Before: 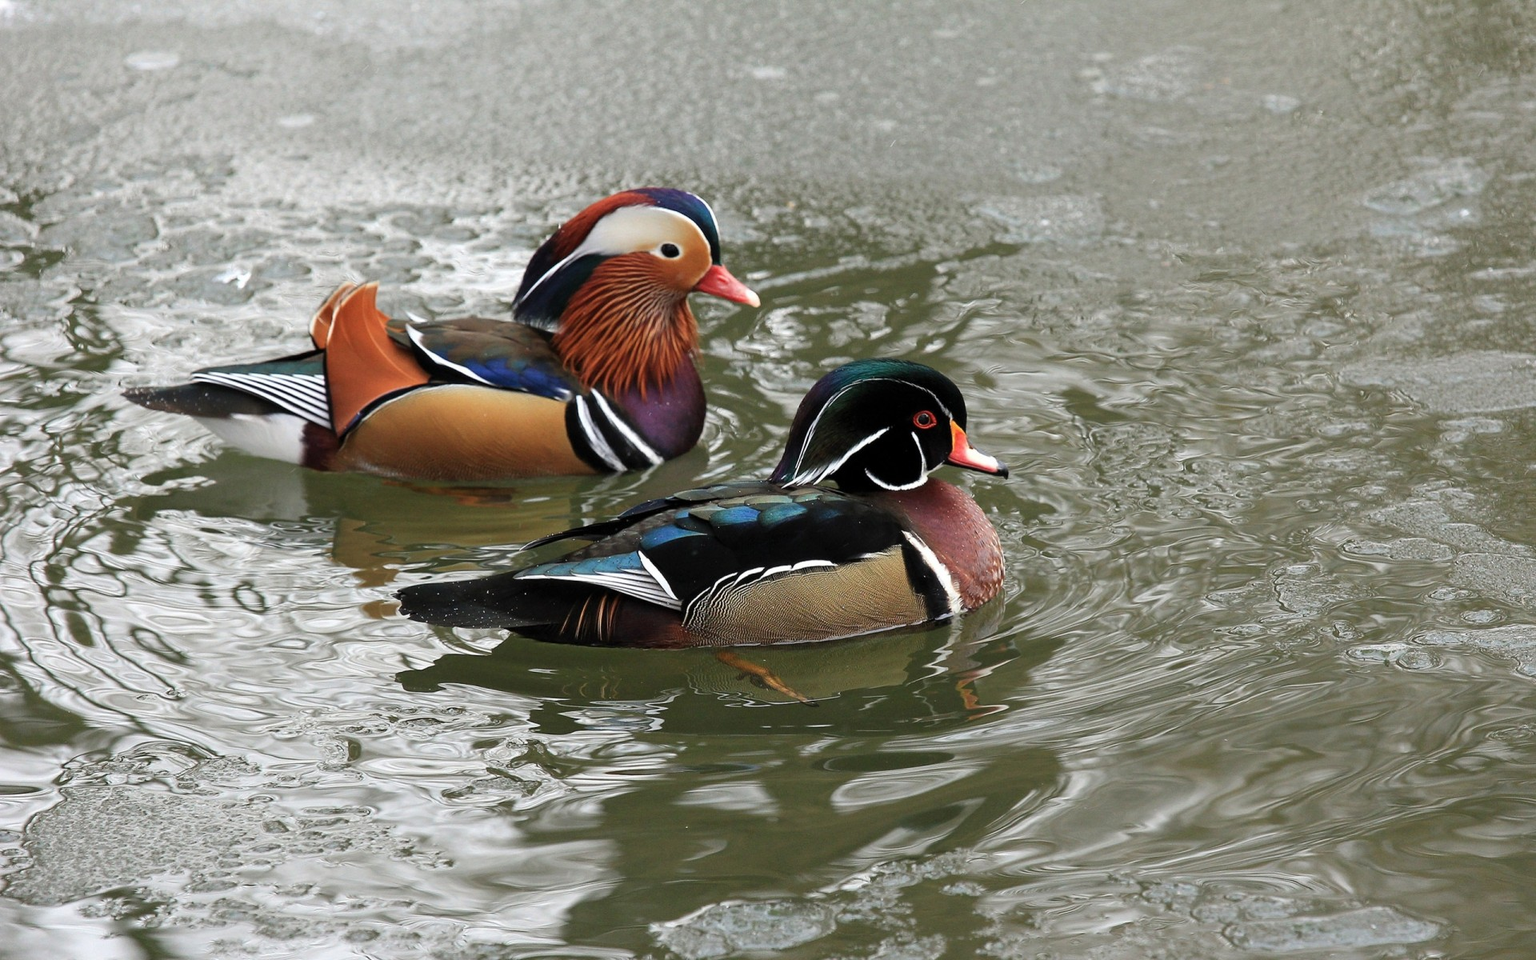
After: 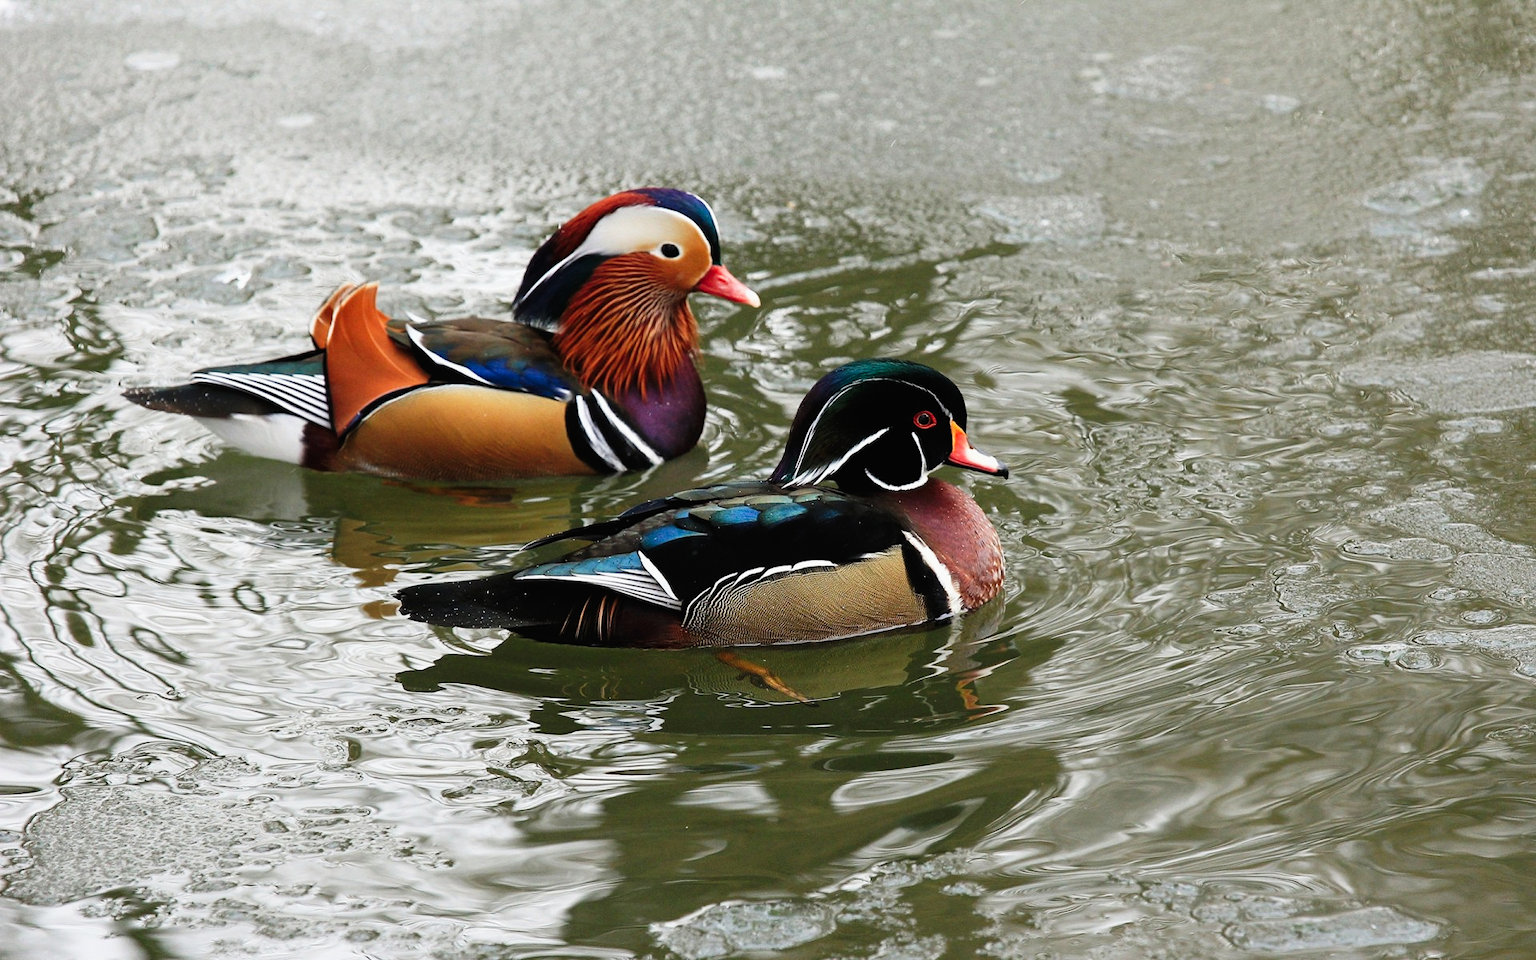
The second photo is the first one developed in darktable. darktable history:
tone curve: curves: ch0 [(0, 0.011) (0.053, 0.026) (0.174, 0.115) (0.416, 0.417) (0.697, 0.758) (0.852, 0.902) (0.991, 0.981)]; ch1 [(0, 0) (0.264, 0.22) (0.407, 0.373) (0.463, 0.457) (0.492, 0.5) (0.512, 0.511) (0.54, 0.543) (0.585, 0.617) (0.659, 0.686) (0.78, 0.8) (1, 1)]; ch2 [(0, 0) (0.438, 0.449) (0.473, 0.469) (0.503, 0.5) (0.523, 0.534) (0.562, 0.591) (0.612, 0.627) (0.701, 0.707) (1, 1)], preserve colors none
